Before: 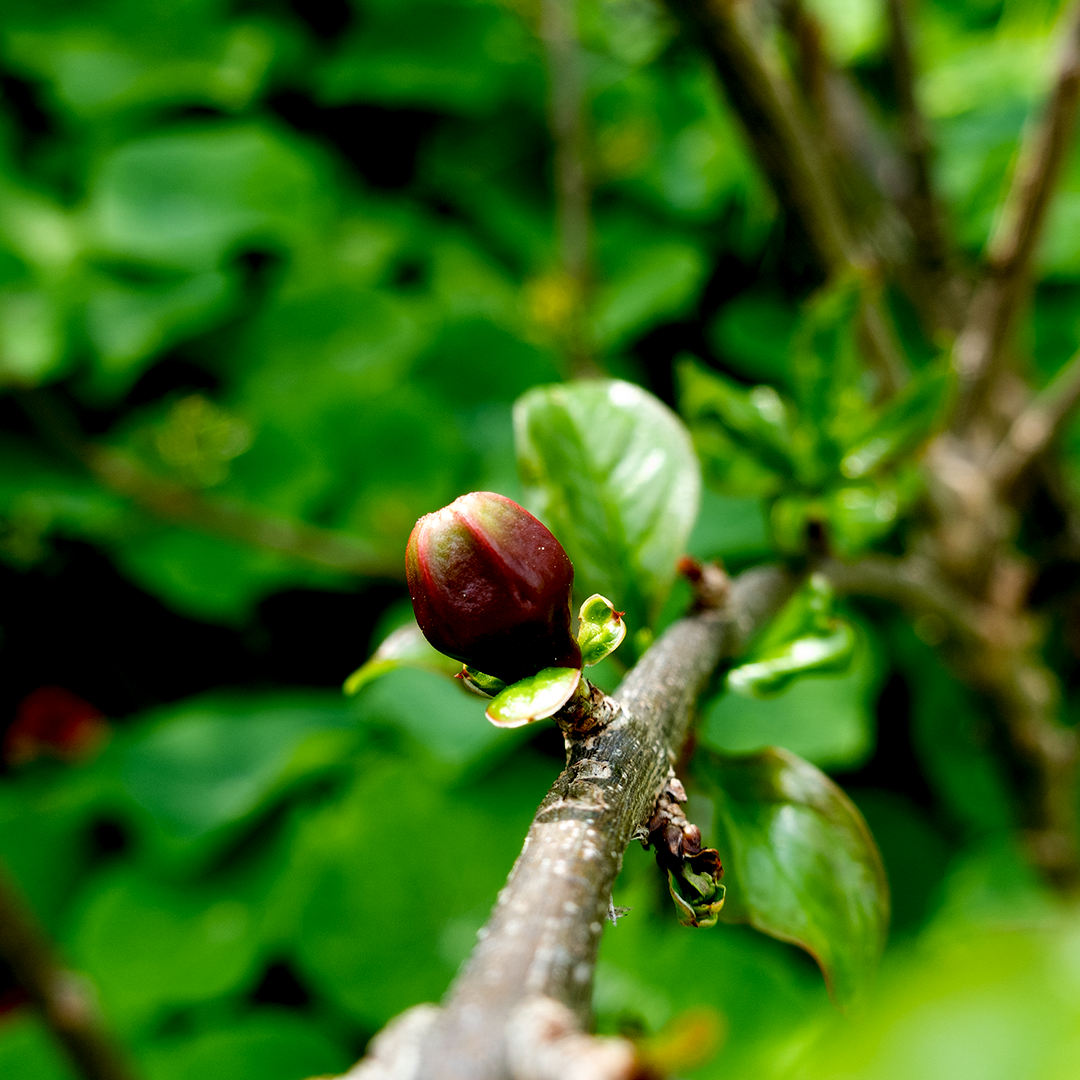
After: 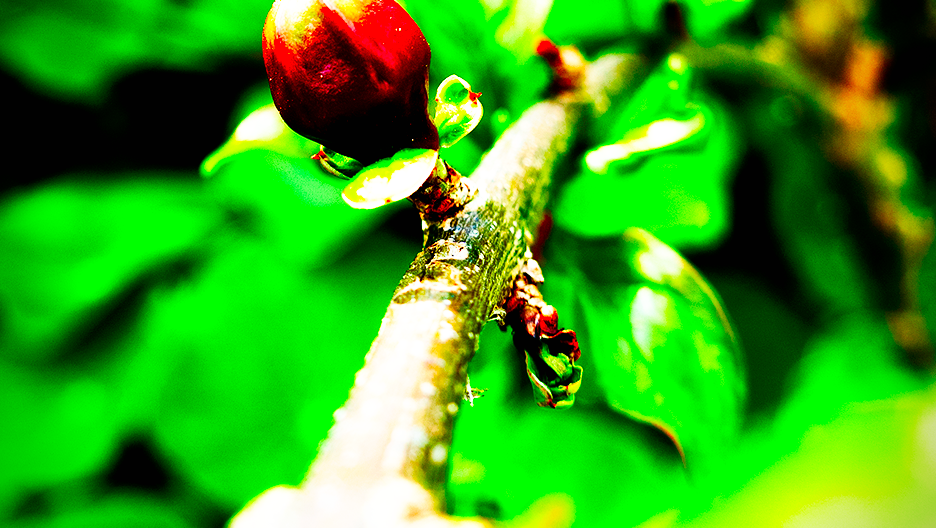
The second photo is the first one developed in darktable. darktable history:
crop and rotate: left 13.306%, top 48.129%, bottom 2.928%
base curve: curves: ch0 [(0, 0) (0.007, 0.004) (0.027, 0.03) (0.046, 0.07) (0.207, 0.54) (0.442, 0.872) (0.673, 0.972) (1, 1)], preserve colors none
color balance: contrast -0.5%
color correction: saturation 3
tone equalizer: -8 EV -0.417 EV, -7 EV -0.389 EV, -6 EV -0.333 EV, -5 EV -0.222 EV, -3 EV 0.222 EV, -2 EV 0.333 EV, -1 EV 0.389 EV, +0 EV 0.417 EV, edges refinement/feathering 500, mask exposure compensation -1.57 EV, preserve details no
vignetting: on, module defaults
